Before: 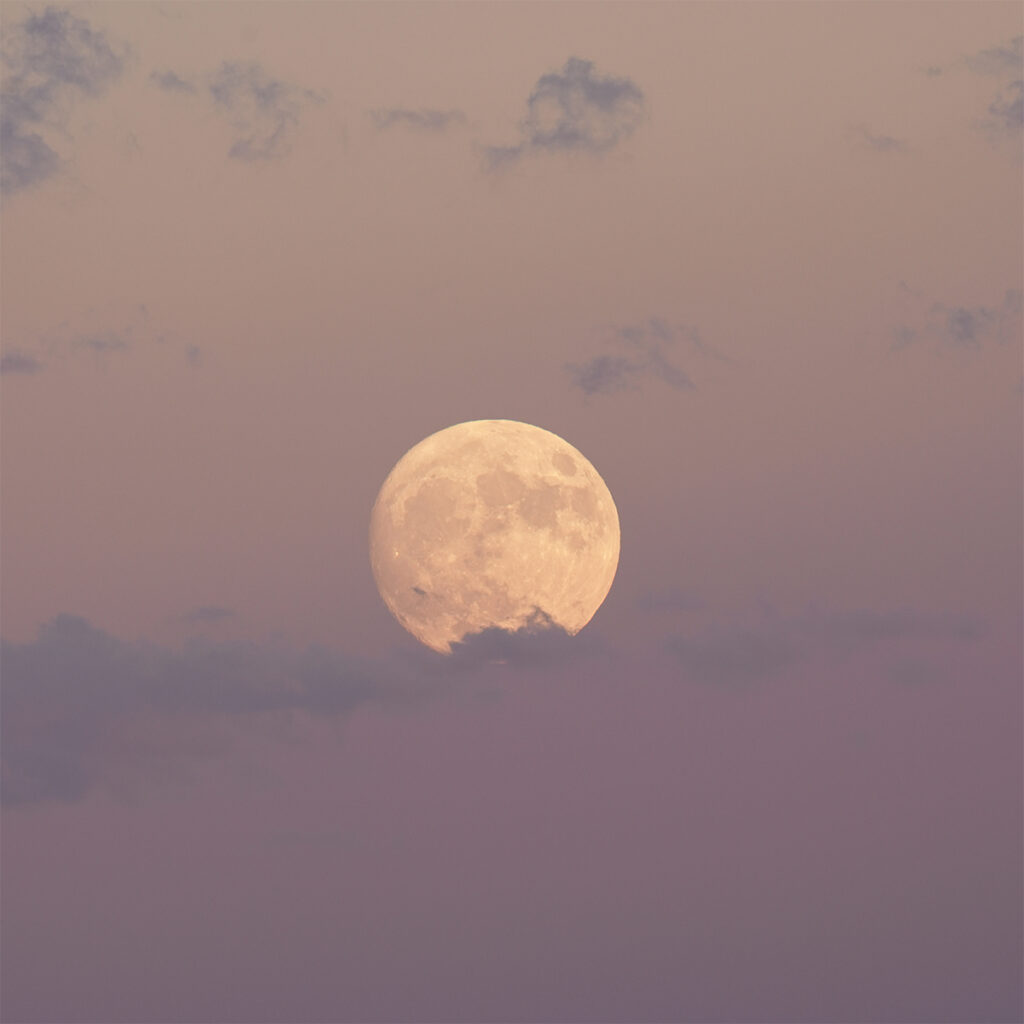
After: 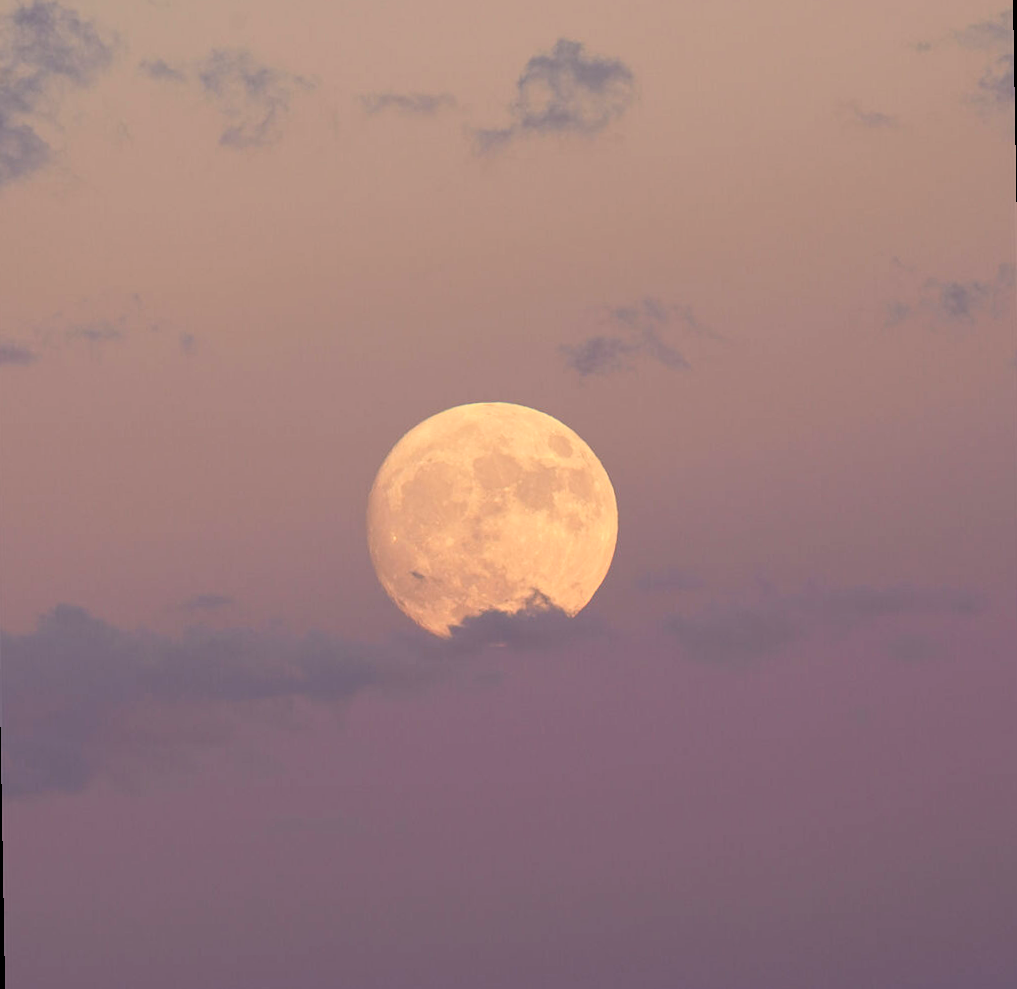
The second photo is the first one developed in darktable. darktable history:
contrast brightness saturation: contrast 0.16, saturation 0.32
rotate and perspective: rotation -1°, crop left 0.011, crop right 0.989, crop top 0.025, crop bottom 0.975
